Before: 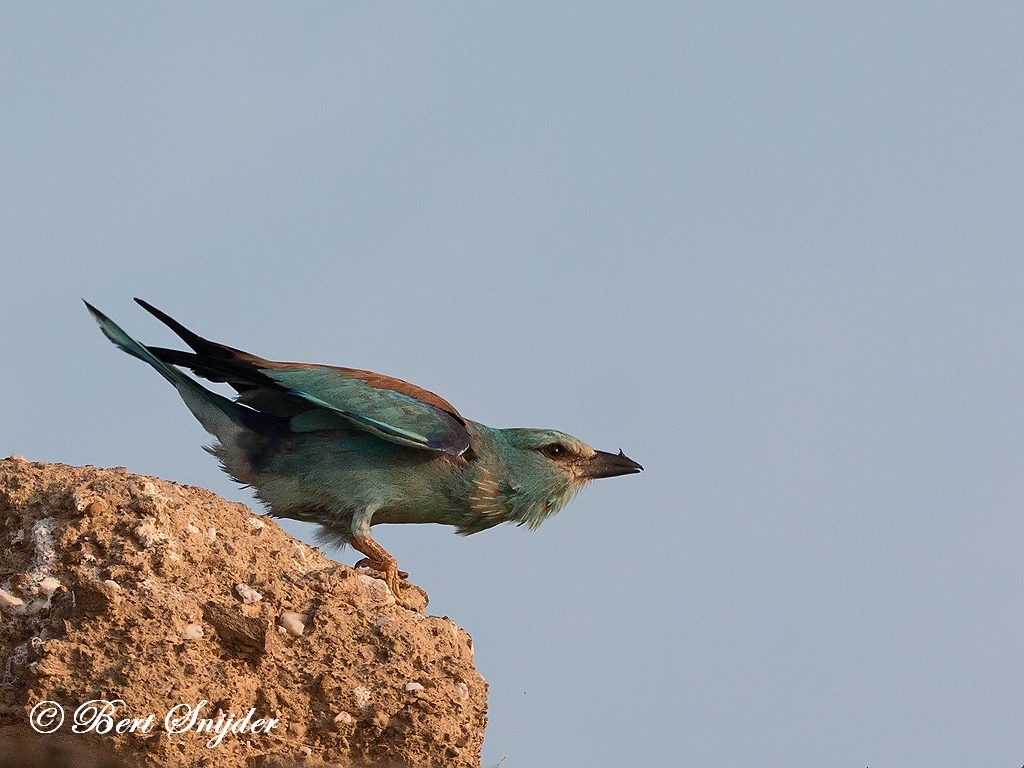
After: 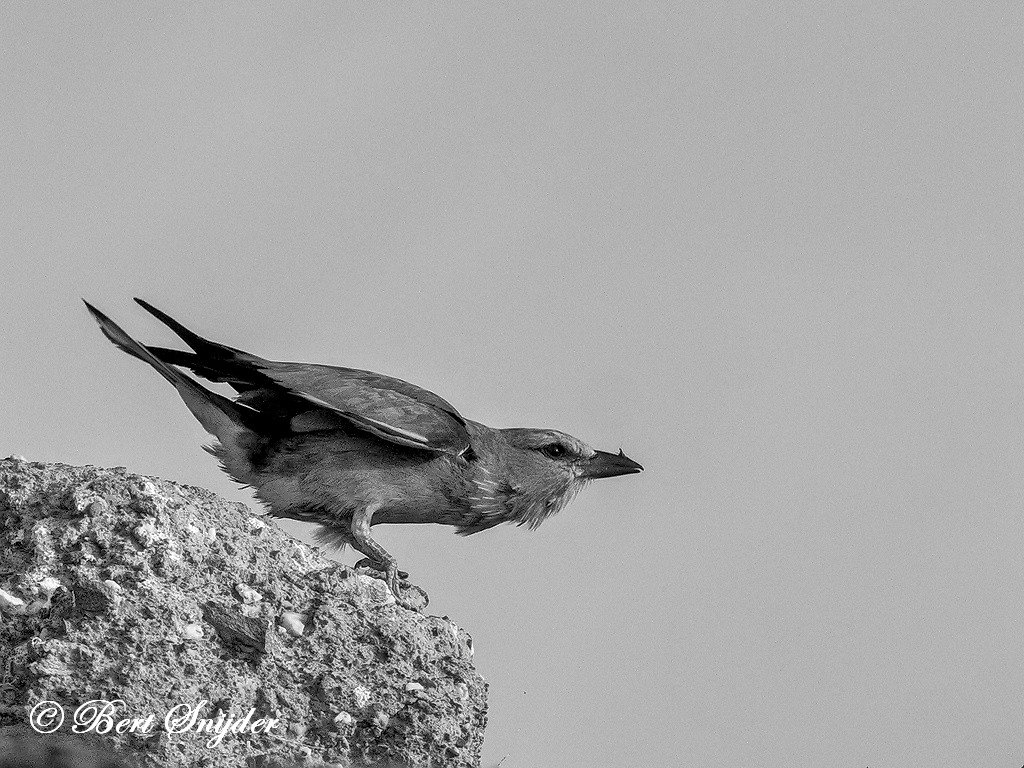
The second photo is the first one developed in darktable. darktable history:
tone equalizer: -7 EV 0.154 EV, -6 EV 0.612 EV, -5 EV 1.17 EV, -4 EV 1.31 EV, -3 EV 1.14 EV, -2 EV 0.6 EV, -1 EV 0.164 EV
local contrast: detail 160%
contrast brightness saturation: saturation -0.994
